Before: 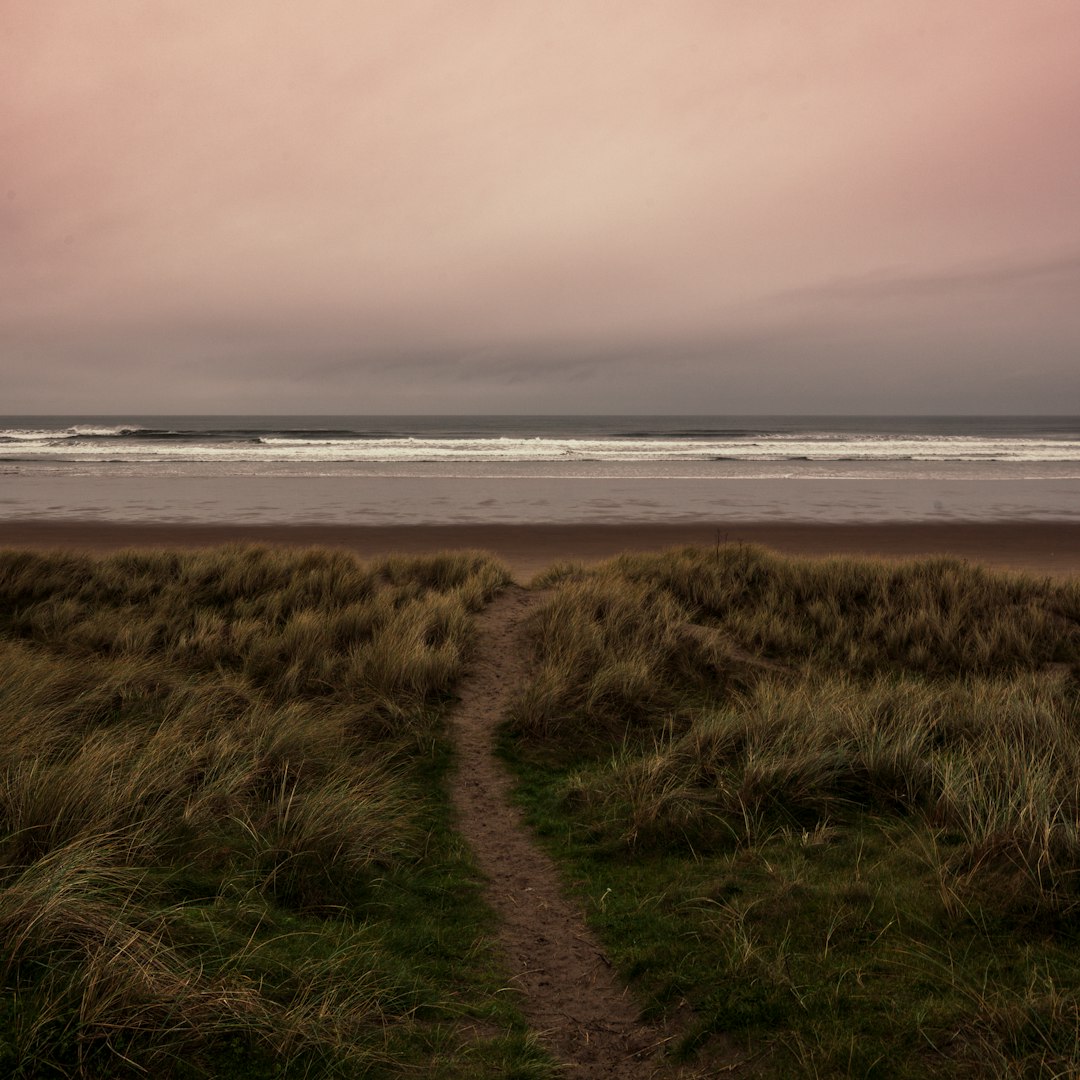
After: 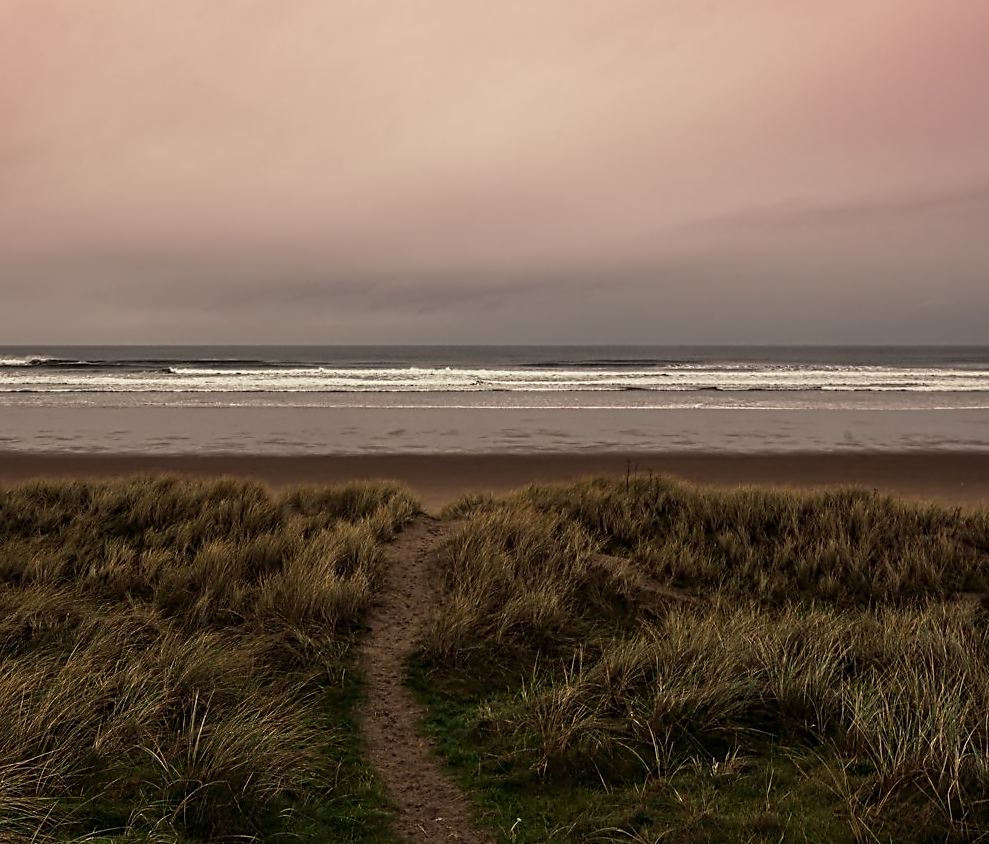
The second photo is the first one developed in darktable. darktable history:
crop: left 8.399%, top 6.56%, bottom 15.242%
contrast equalizer: octaves 7, y [[0.5, 0.5, 0.5, 0.515, 0.749, 0.84], [0.5 ×6], [0.5 ×6], [0, 0, 0, 0.001, 0.067, 0.262], [0 ×6]]
